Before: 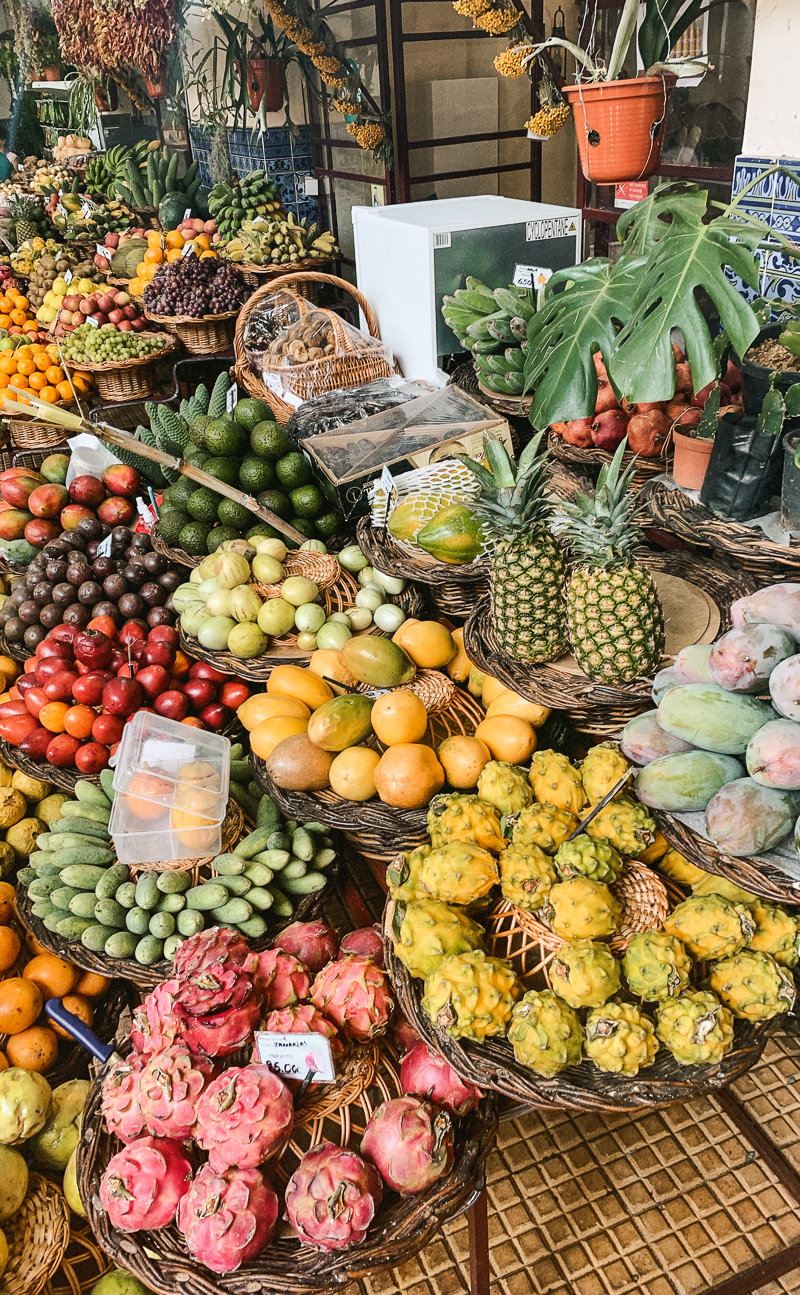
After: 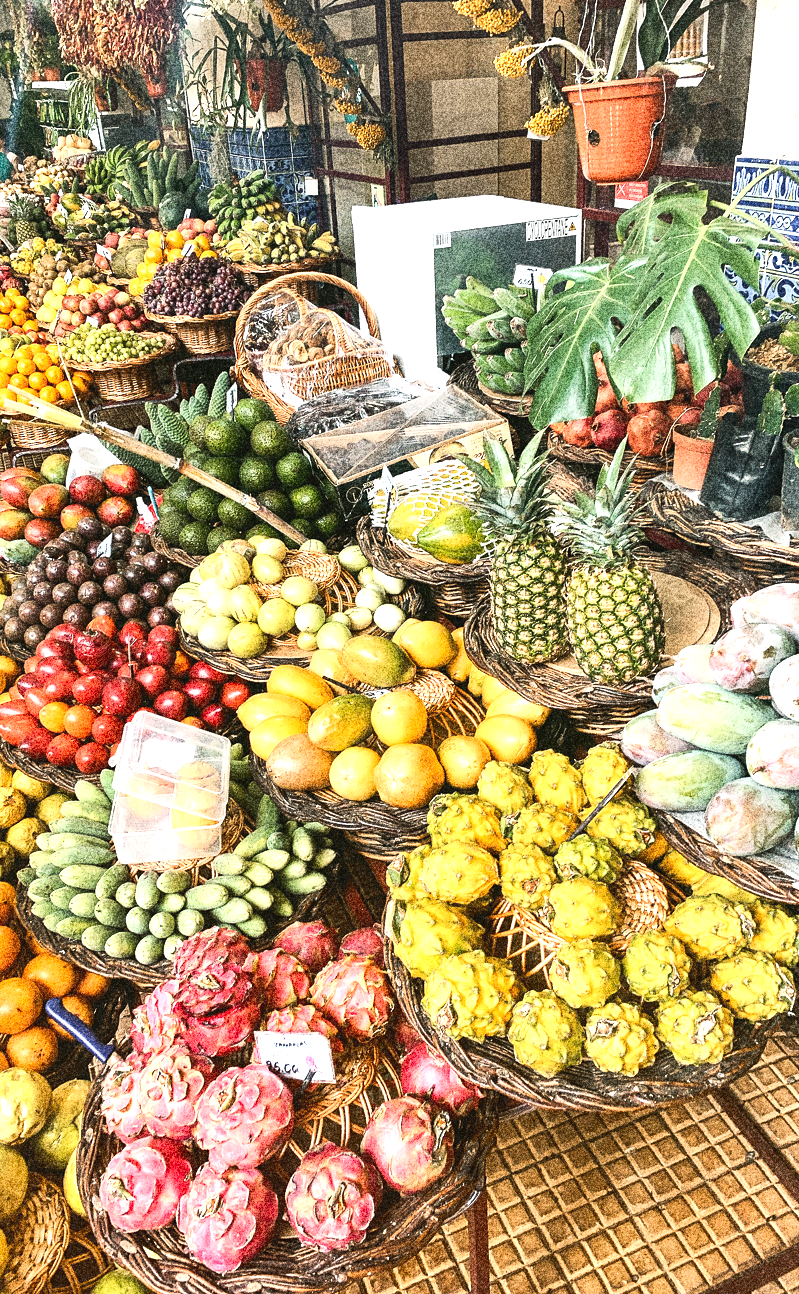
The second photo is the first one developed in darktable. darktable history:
exposure: black level correction 0, exposure 0.9 EV, compensate highlight preservation false
grain: coarseness 30.02 ISO, strength 100%
